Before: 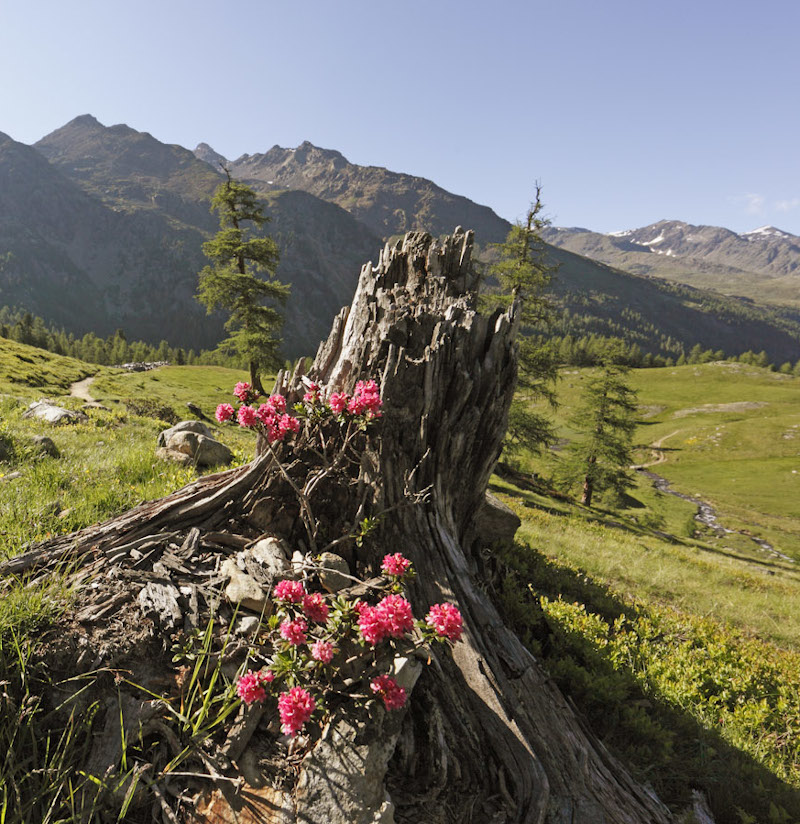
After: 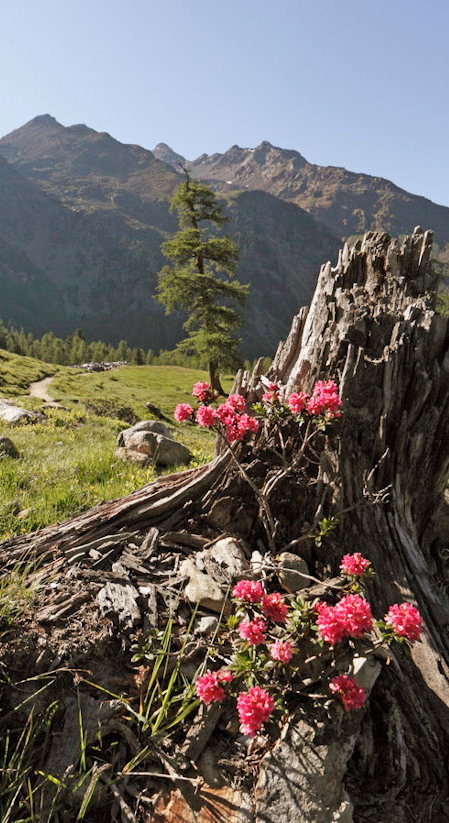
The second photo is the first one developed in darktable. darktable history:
crop: left 5.202%, right 38.597%
color zones: curves: ch0 [(0.224, 0.526) (0.75, 0.5)]; ch1 [(0.055, 0.526) (0.224, 0.761) (0.377, 0.526) (0.75, 0.5)], mix -129.34%
